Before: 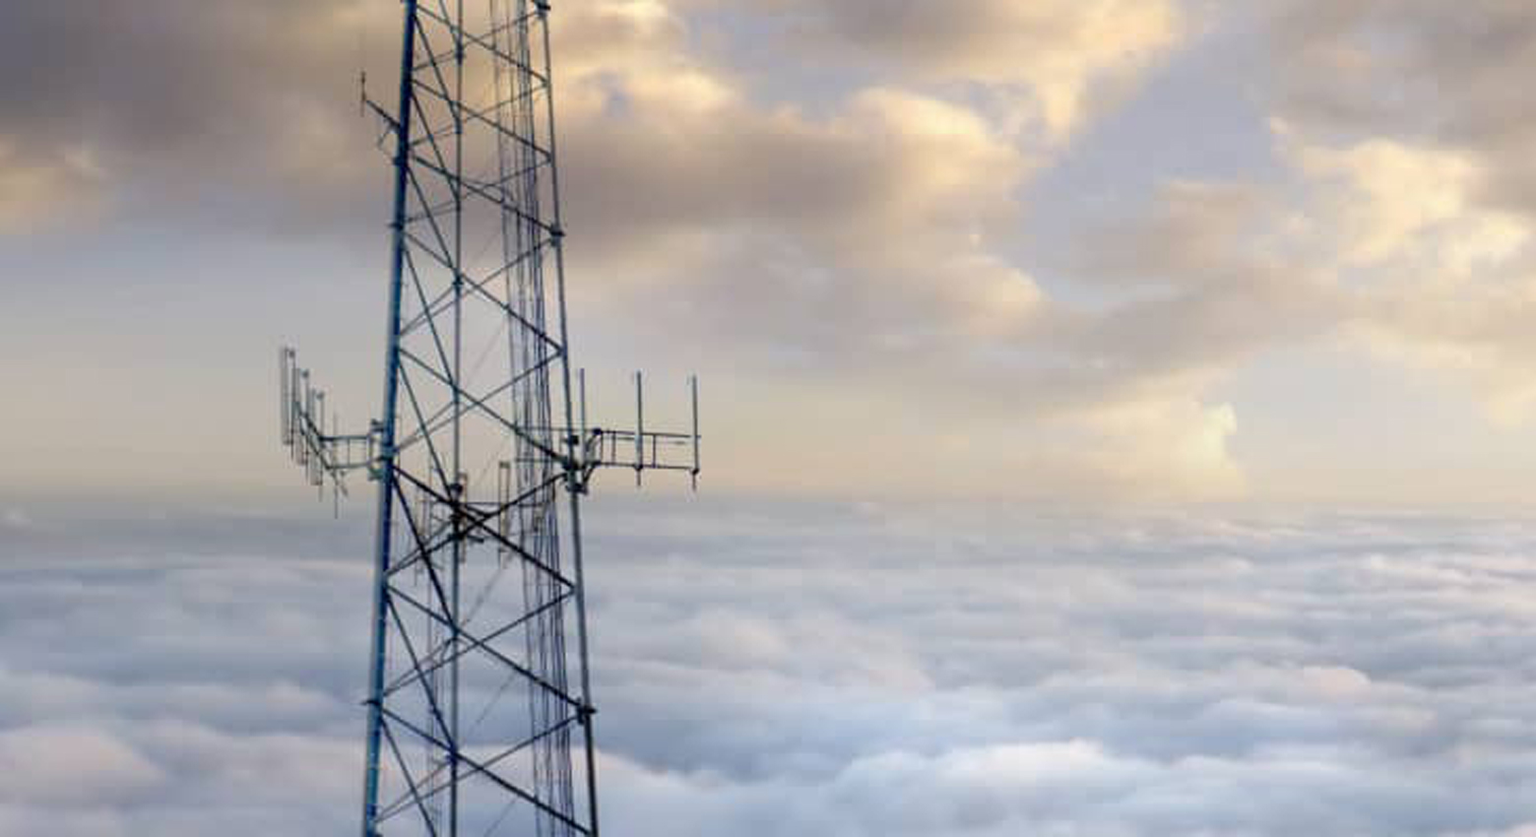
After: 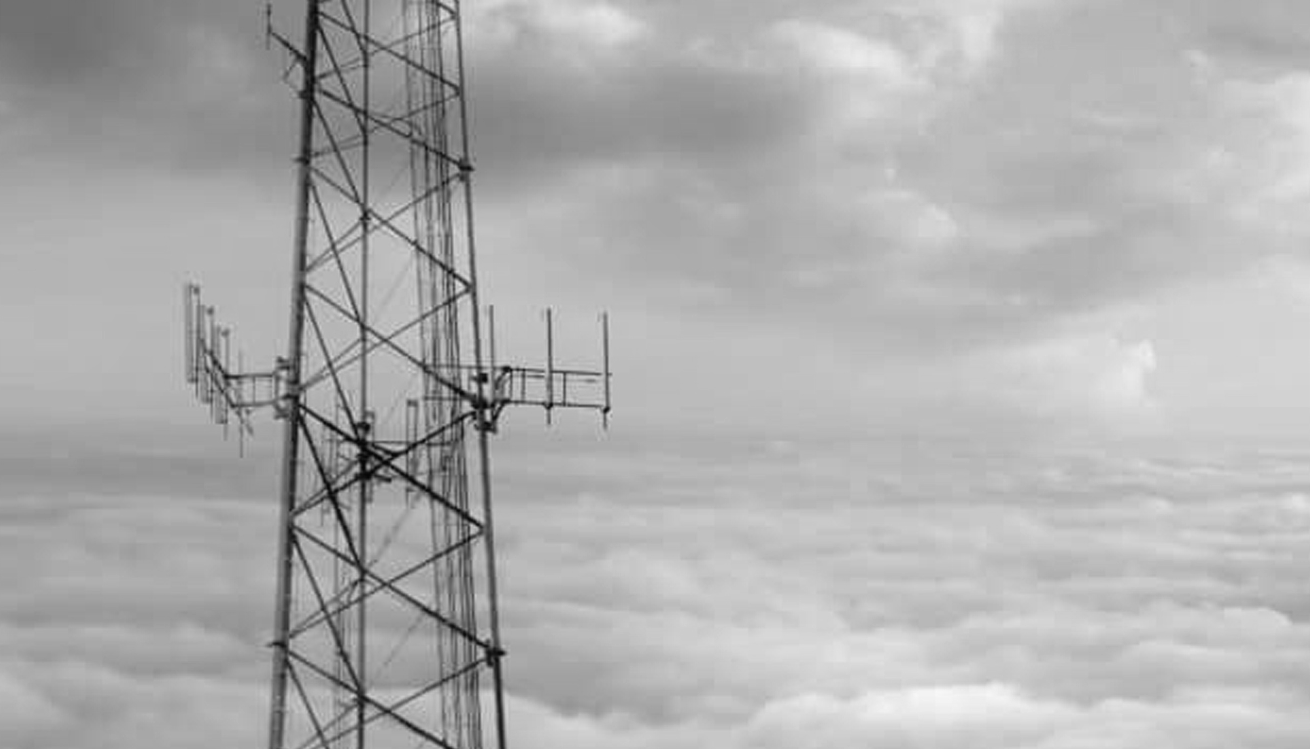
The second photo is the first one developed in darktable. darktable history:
color calibration: output gray [0.23, 0.37, 0.4, 0], x 0.381, y 0.391, temperature 4088.5 K
local contrast: highlights 103%, shadows 103%, detail 119%, midtone range 0.2
crop: left 6.421%, top 8.181%, right 9.542%, bottom 3.606%
contrast equalizer: y [[0.6 ×6], [0.55 ×6], [0 ×6], [0 ×6], [0 ×6]], mix -0.202
